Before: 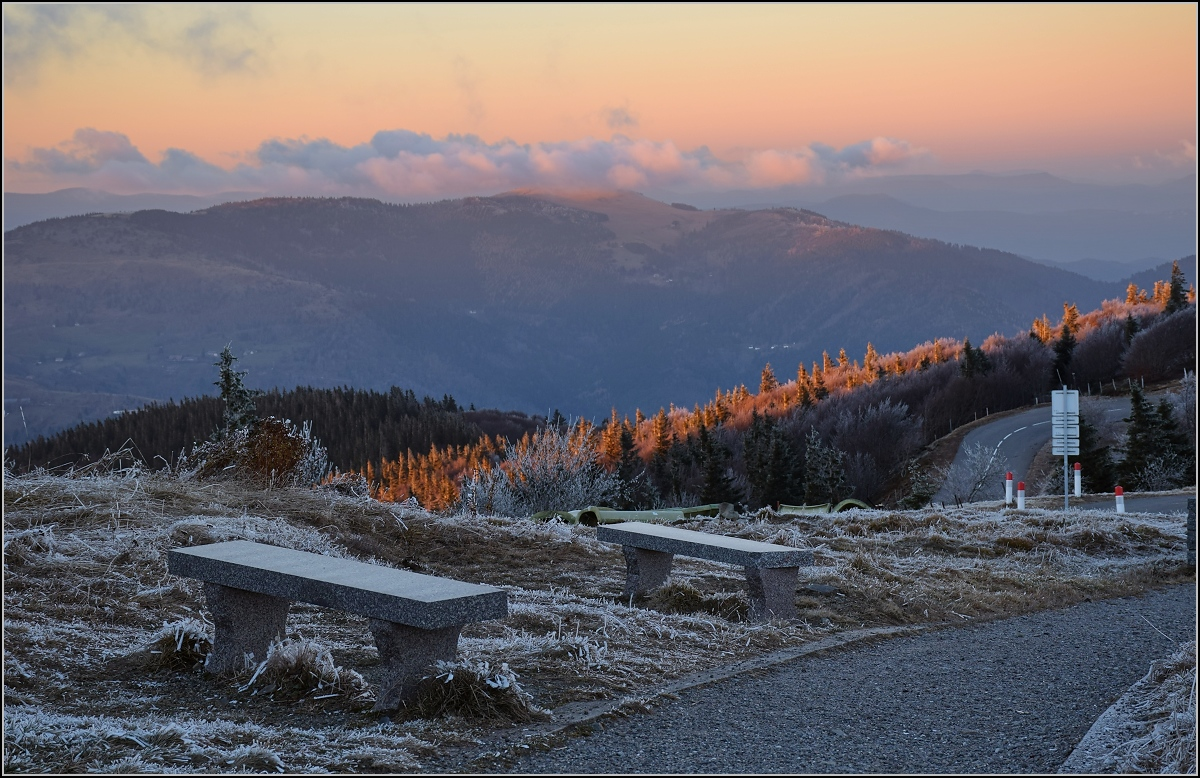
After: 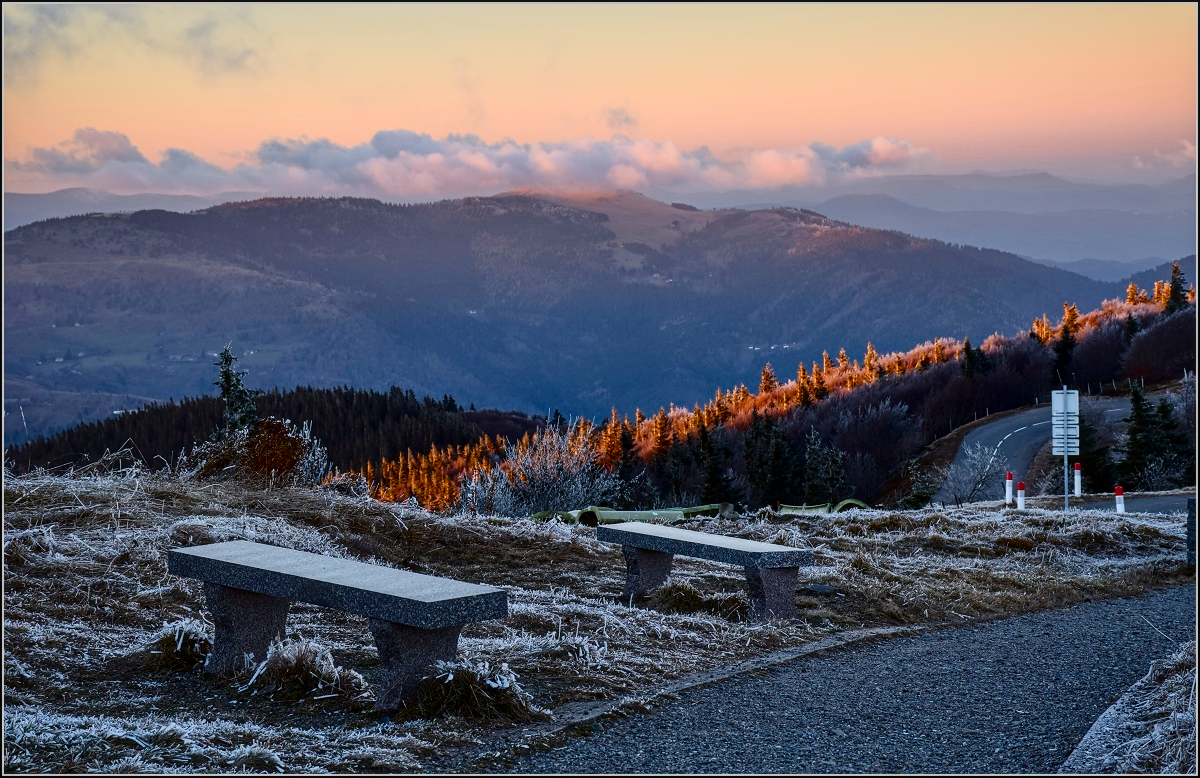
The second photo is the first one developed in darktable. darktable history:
color balance rgb: perceptual saturation grading › global saturation 20%, perceptual saturation grading › highlights -25.83%, perceptual saturation grading › shadows 49.734%
local contrast: on, module defaults
tone curve: curves: ch0 [(0, 0) (0.195, 0.109) (0.751, 0.848) (1, 1)], color space Lab, independent channels, preserve colors none
